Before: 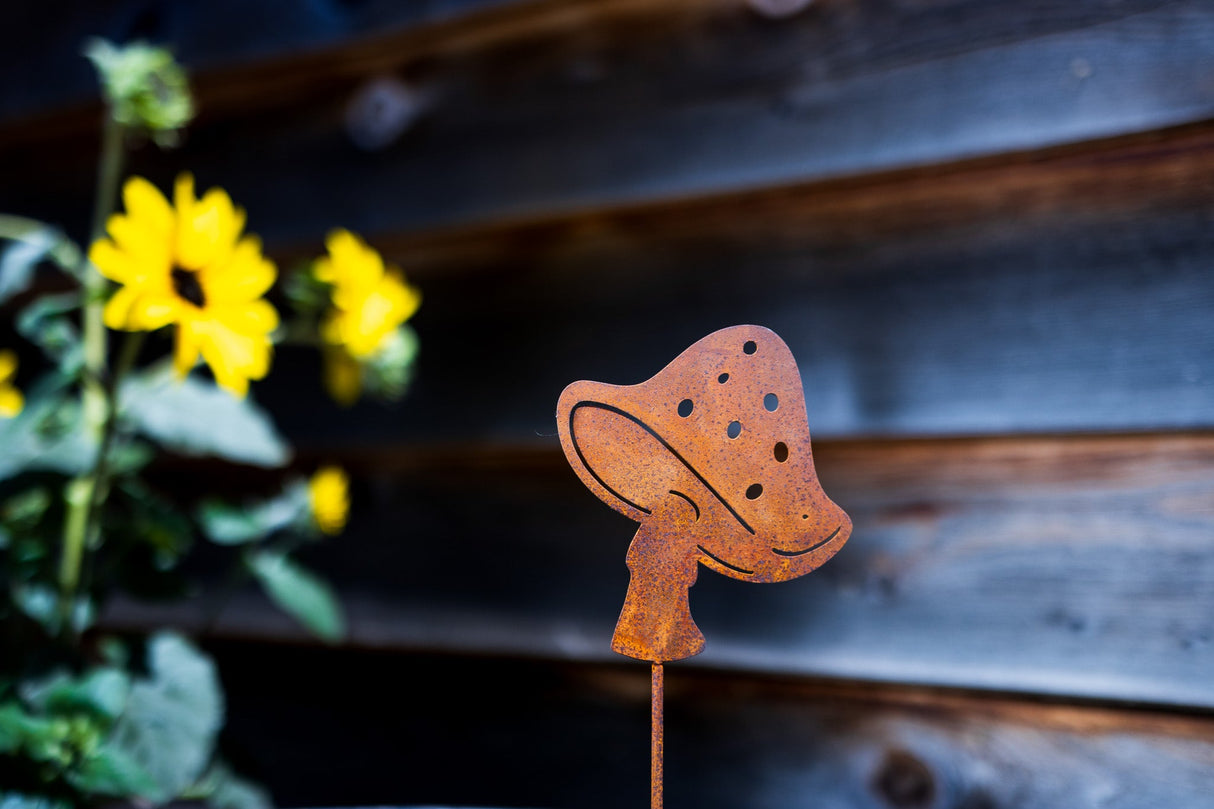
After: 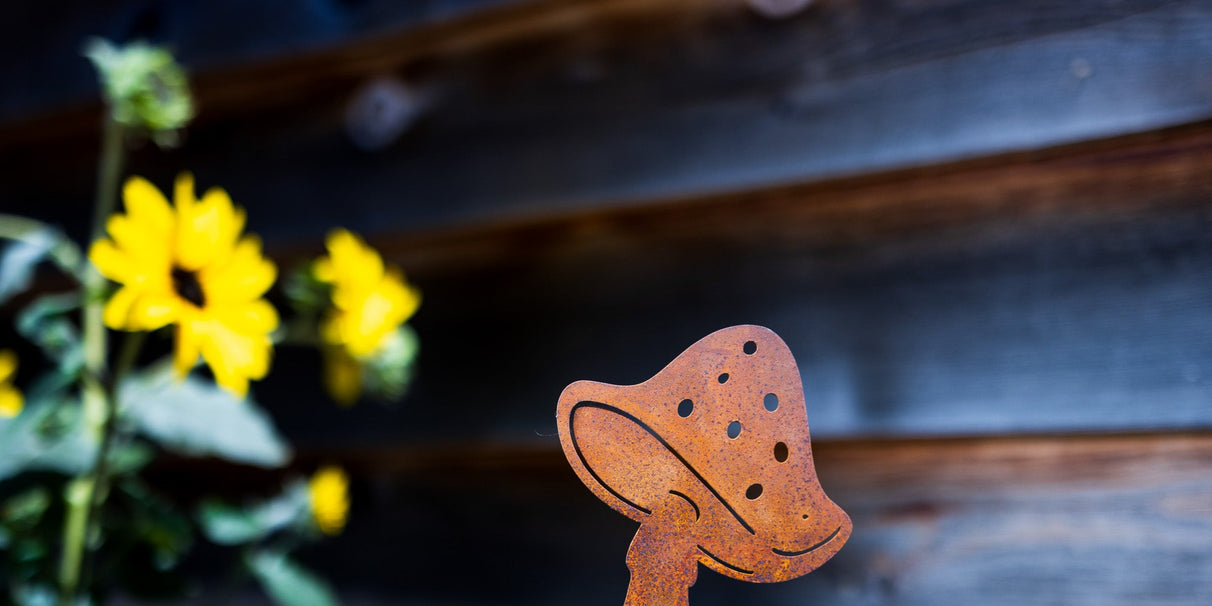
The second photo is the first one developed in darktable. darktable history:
bloom: size 3%, threshold 100%, strength 0%
crop: bottom 24.967%
